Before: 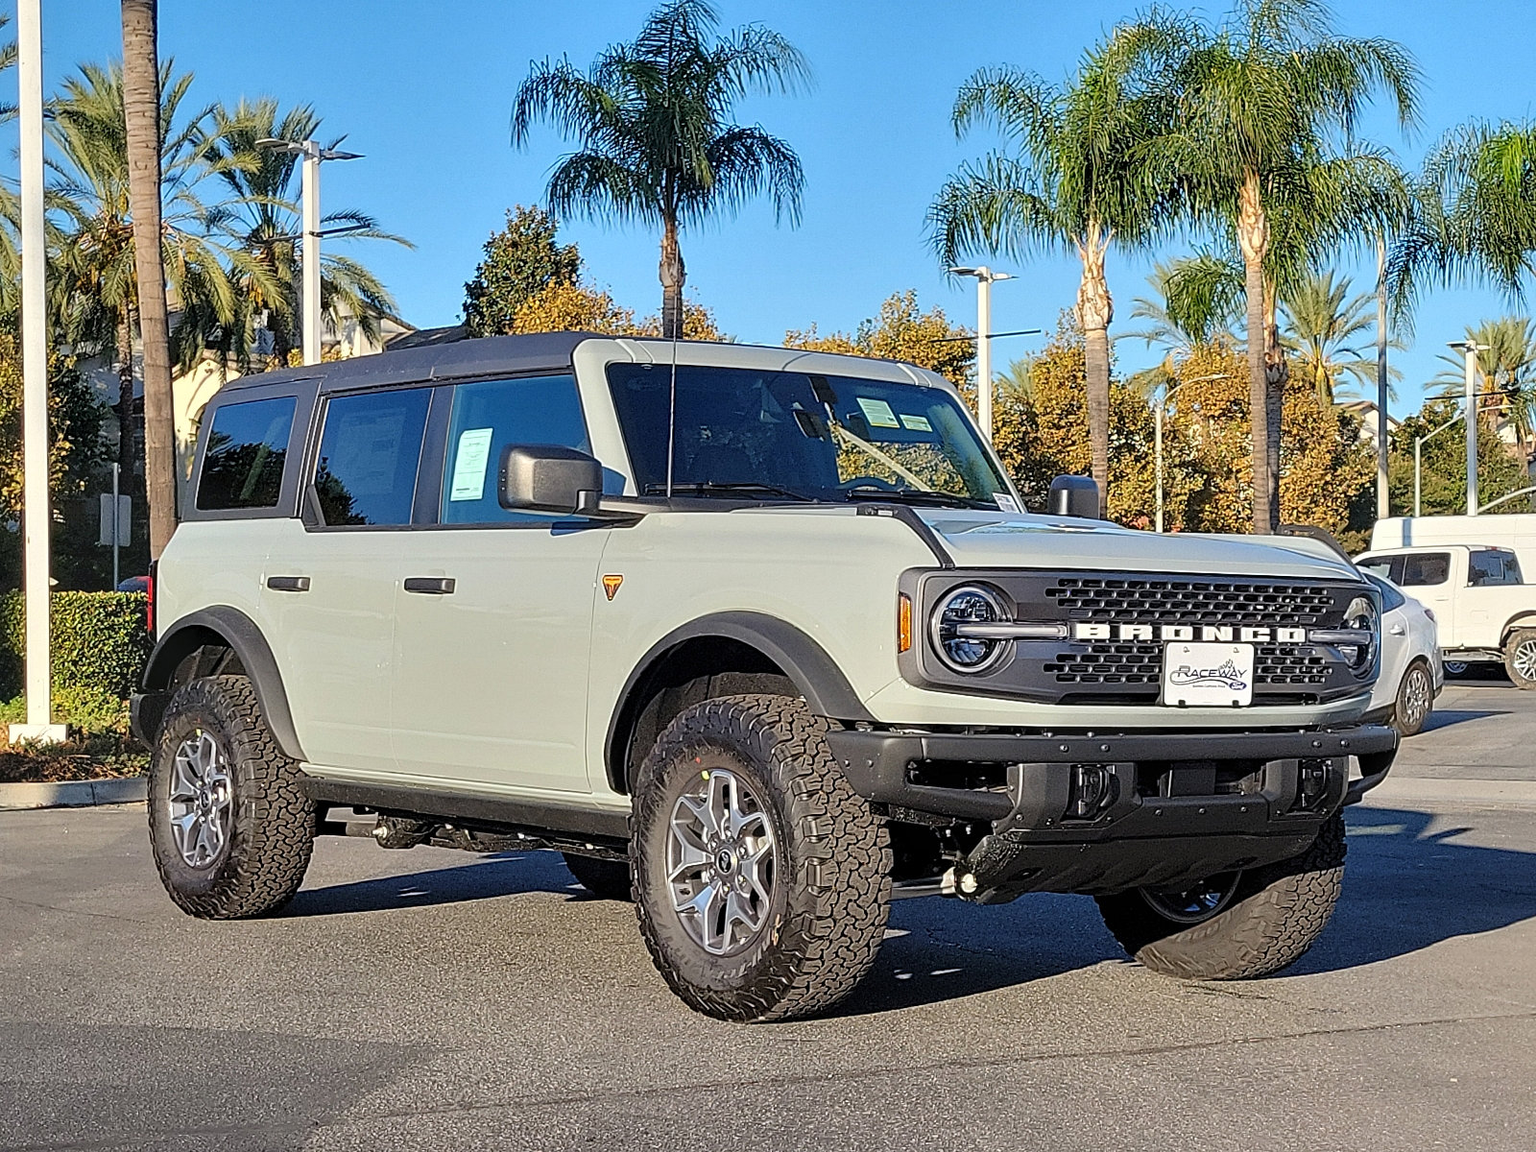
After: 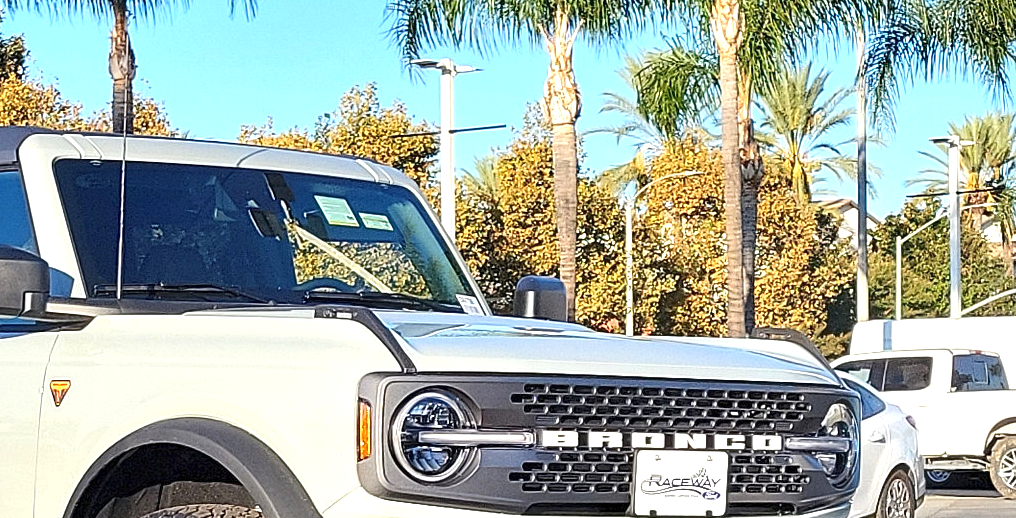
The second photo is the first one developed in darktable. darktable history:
crop: left 36.174%, top 18.293%, right 0.301%, bottom 38.516%
tone equalizer: -8 EV 0.239 EV, -7 EV 0.445 EV, -6 EV 0.383 EV, -5 EV 0.239 EV, -3 EV -0.25 EV, -2 EV -0.438 EV, -1 EV -0.43 EV, +0 EV -0.226 EV
exposure: exposure 1 EV, compensate highlight preservation false
